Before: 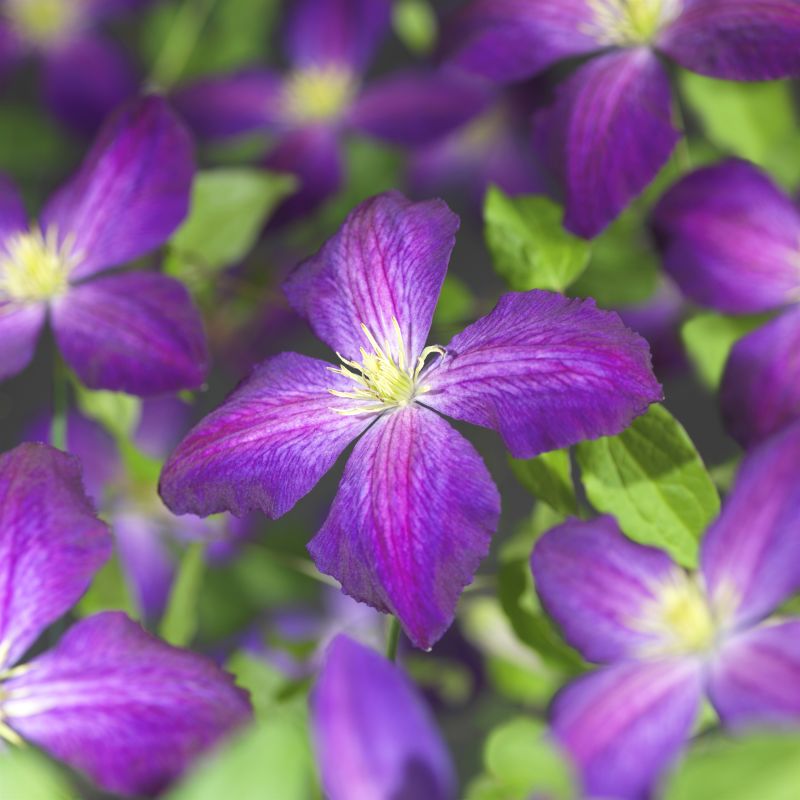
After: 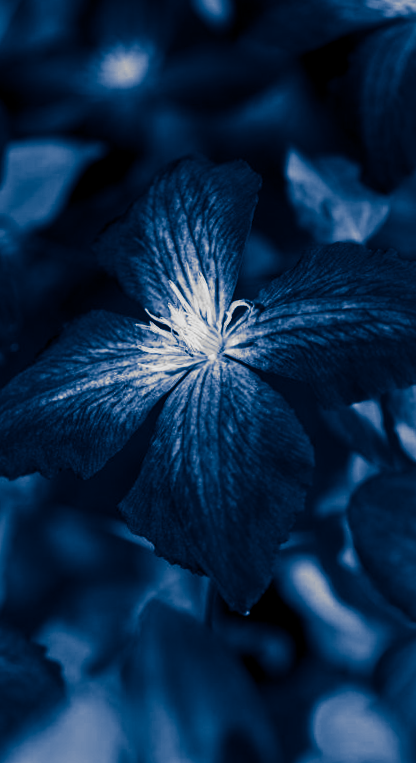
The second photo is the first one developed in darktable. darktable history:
color zones: curves: ch0 [(0.002, 0.593) (0.143, 0.417) (0.285, 0.541) (0.455, 0.289) (0.608, 0.327) (0.727, 0.283) (0.869, 0.571) (1, 0.603)]; ch1 [(0, 0) (0.143, 0) (0.286, 0) (0.429, 0) (0.571, 0) (0.714, 0) (0.857, 0)]
exposure: black level correction 0, exposure 1.2 EV, compensate highlight preservation false
local contrast: detail 130%
crop and rotate: left 22.516%, right 21.234%
split-toning: shadows › hue 226.8°, shadows › saturation 1, highlights › saturation 0, balance -61.41
tone equalizer: -8 EV -2 EV, -7 EV -2 EV, -6 EV -2 EV, -5 EV -2 EV, -4 EV -2 EV, -3 EV -2 EV, -2 EV -2 EV, -1 EV -1.63 EV, +0 EV -2 EV
contrast brightness saturation: contrast 0.24, brightness -0.24, saturation 0.14
rotate and perspective: rotation -1.68°, lens shift (vertical) -0.146, crop left 0.049, crop right 0.912, crop top 0.032, crop bottom 0.96
